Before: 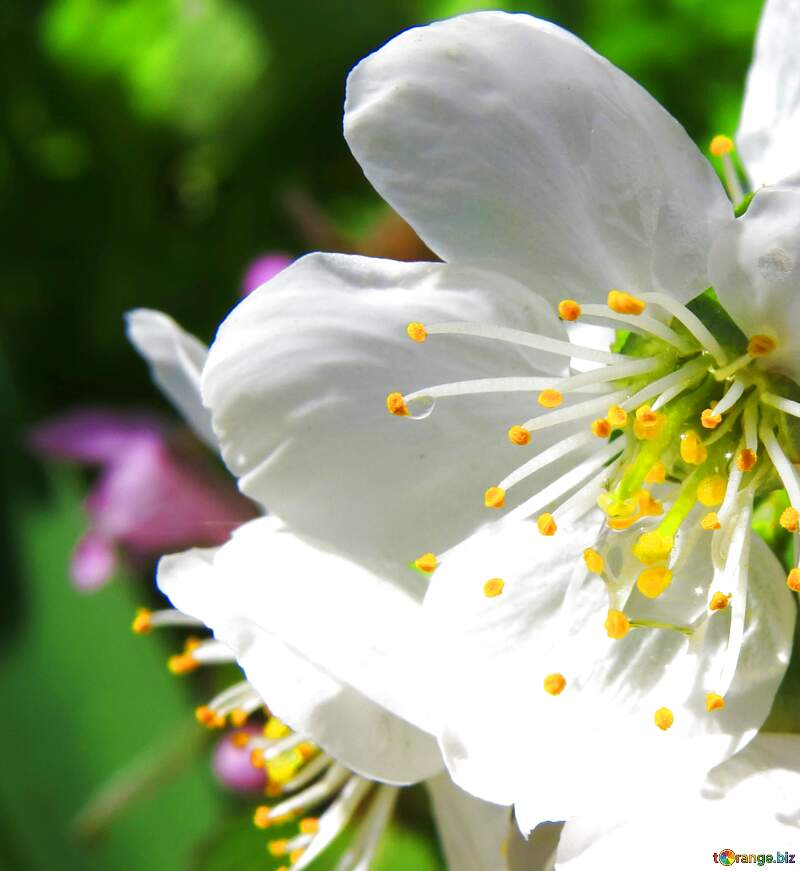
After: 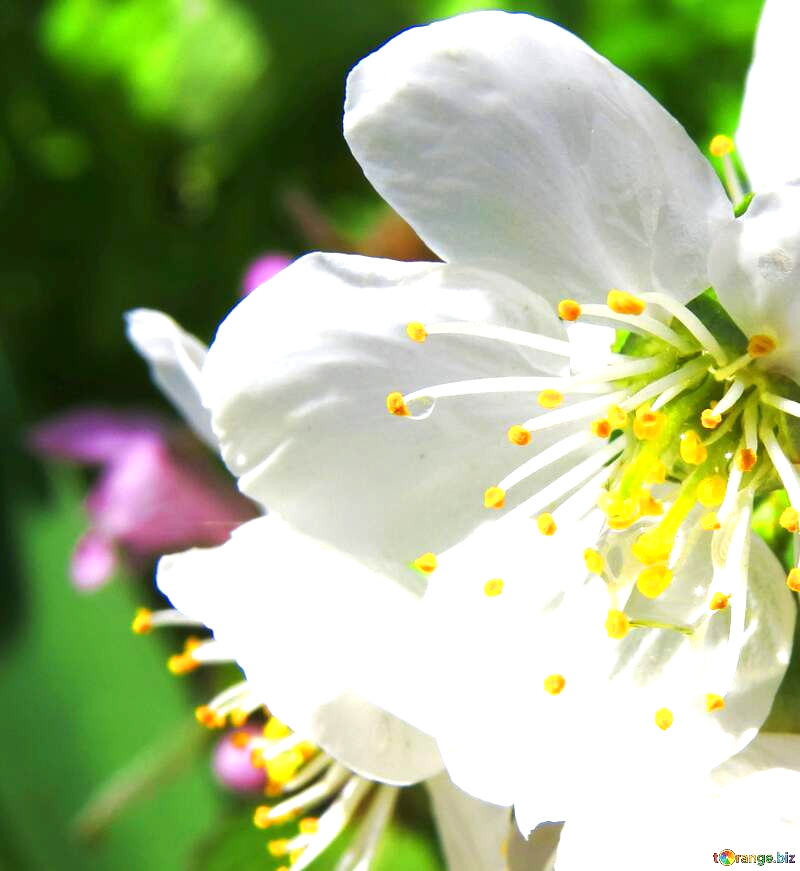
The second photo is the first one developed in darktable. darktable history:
exposure: exposure 0.654 EV, compensate highlight preservation false
